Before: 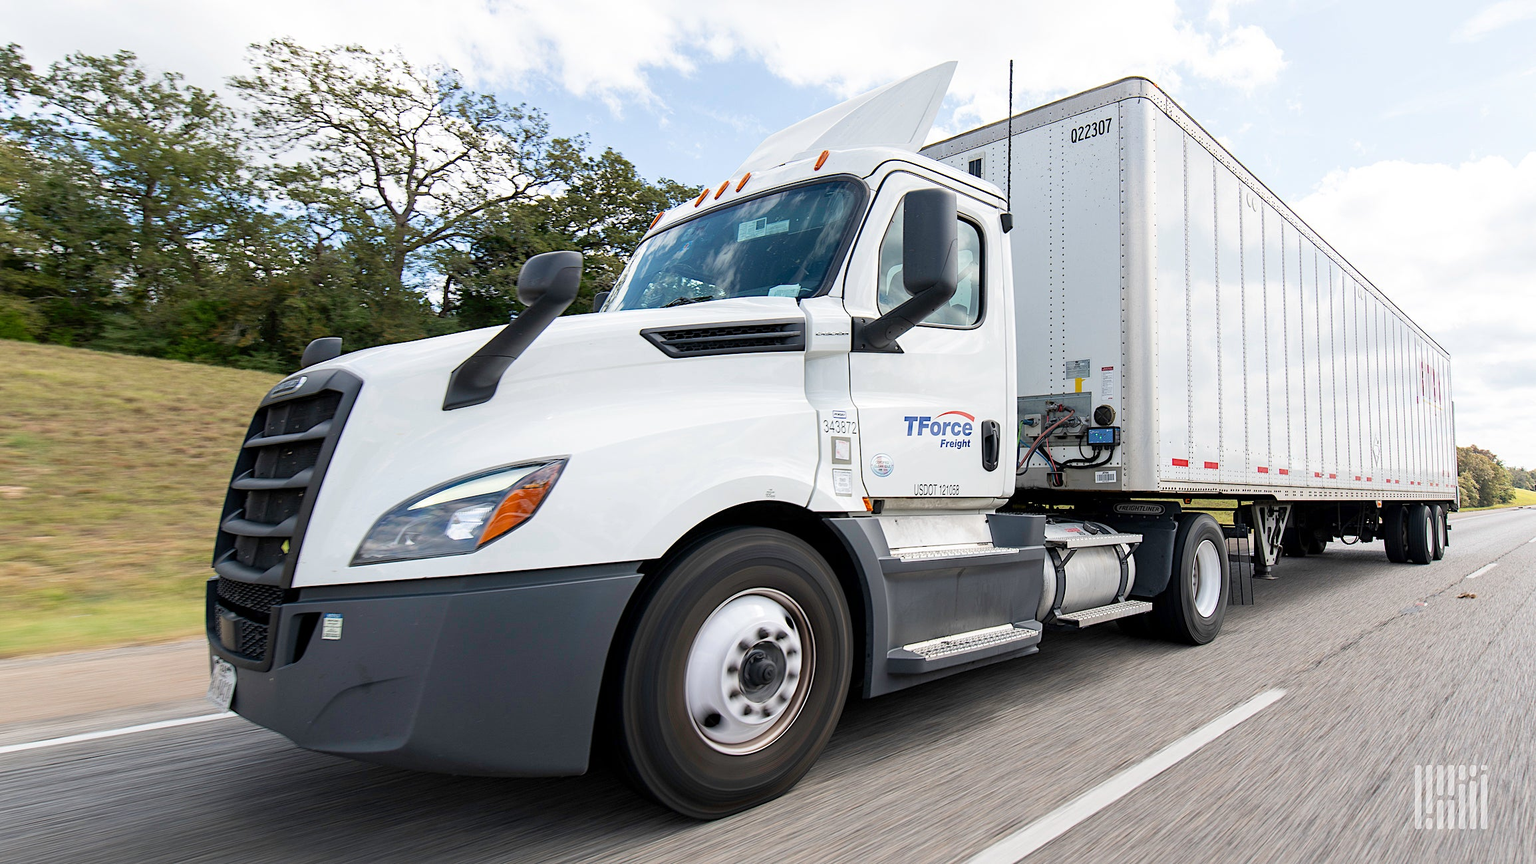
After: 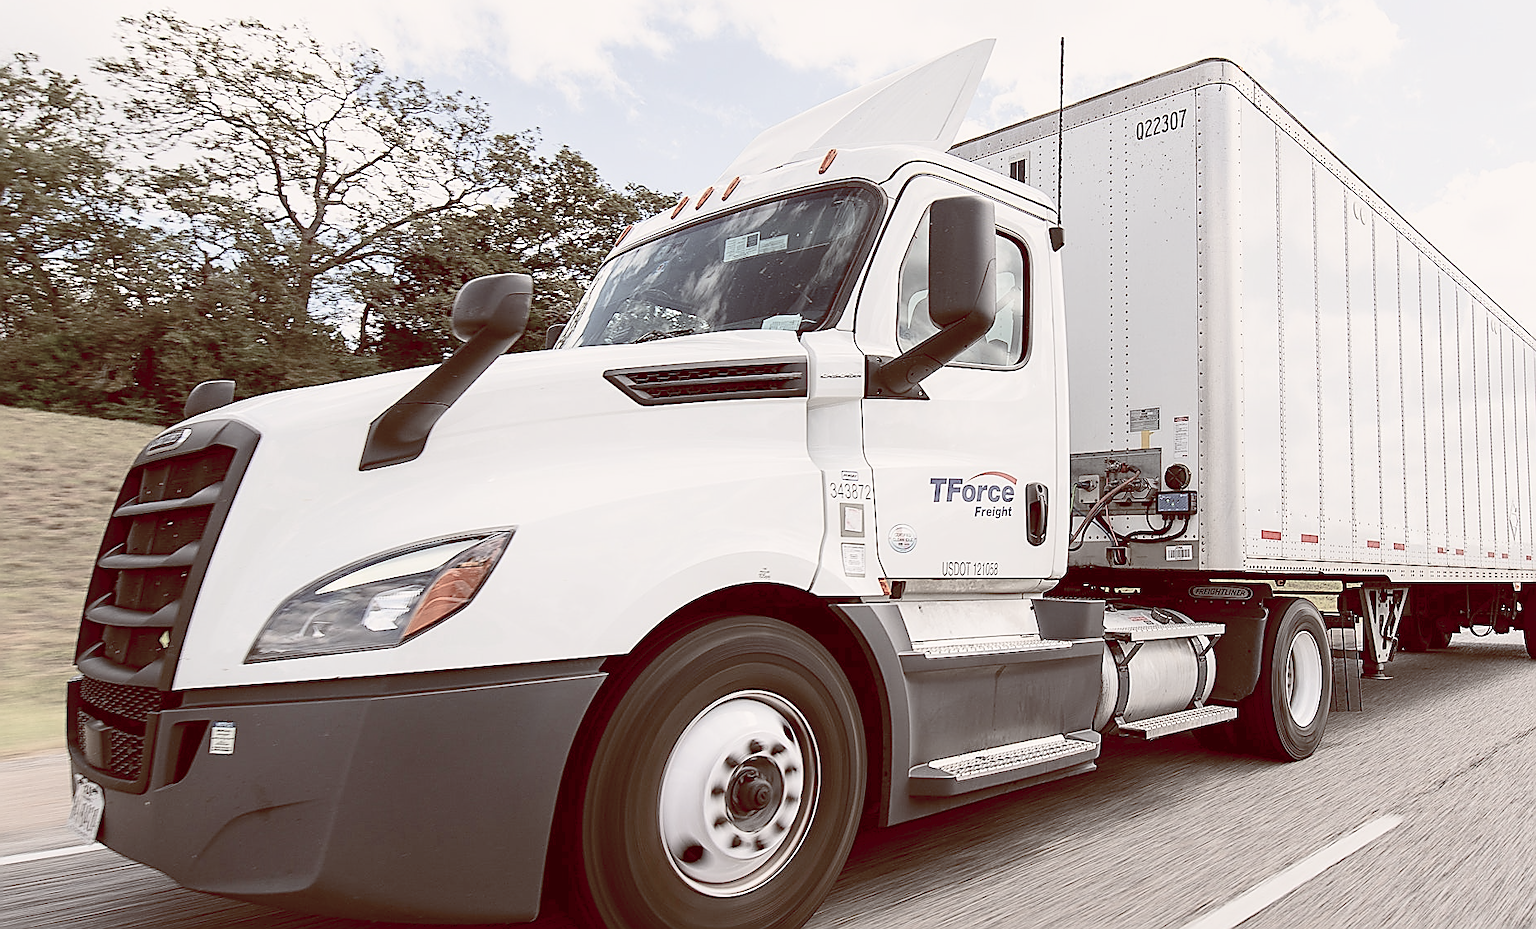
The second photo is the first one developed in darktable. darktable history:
crop: left 9.929%, top 3.475%, right 9.188%, bottom 9.529%
color balance rgb: shadows lift › luminance 1%, shadows lift › chroma 0.2%, shadows lift › hue 20°, power › luminance 1%, power › chroma 0.4%, power › hue 34°, highlights gain › luminance 0.8%, highlights gain › chroma 0.4%, highlights gain › hue 44°, global offset › chroma 0.4%, global offset › hue 34°, white fulcrum 0.08 EV, linear chroma grading › shadows -7%, linear chroma grading › highlights -7%, linear chroma grading › global chroma -10%, linear chroma grading › mid-tones -8%, perceptual saturation grading › global saturation -28%, perceptual saturation grading › highlights -20%, perceptual saturation grading › mid-tones -24%, perceptual saturation grading › shadows -24%, perceptual brilliance grading › global brilliance -1%, perceptual brilliance grading › highlights -1%, perceptual brilliance grading › mid-tones -1%, perceptual brilliance grading › shadows -1%, global vibrance -17%, contrast -6%
sharpen: radius 1.4, amount 1.25, threshold 0.7
contrast brightness saturation: contrast 0.2, brightness 0.15, saturation 0.14
